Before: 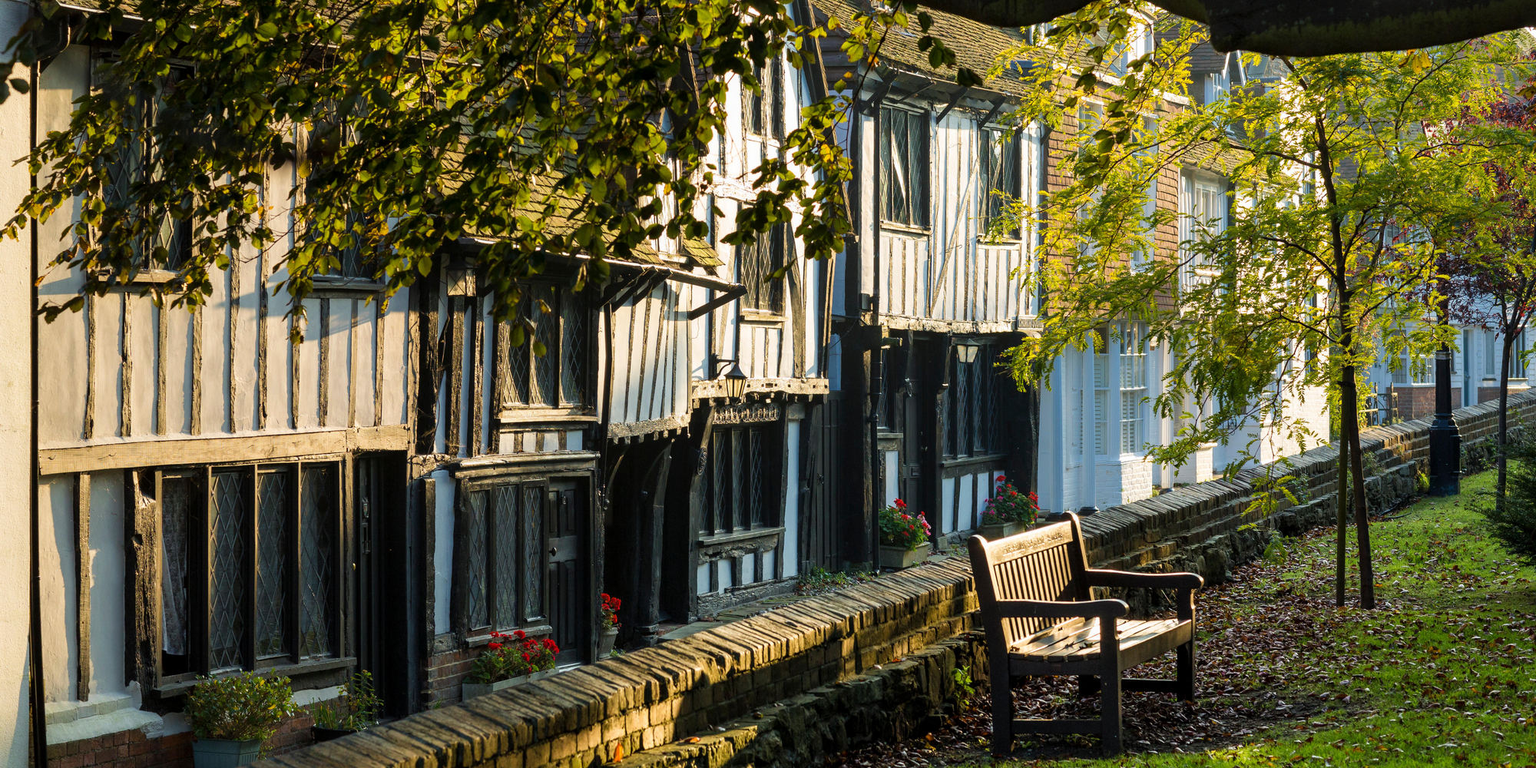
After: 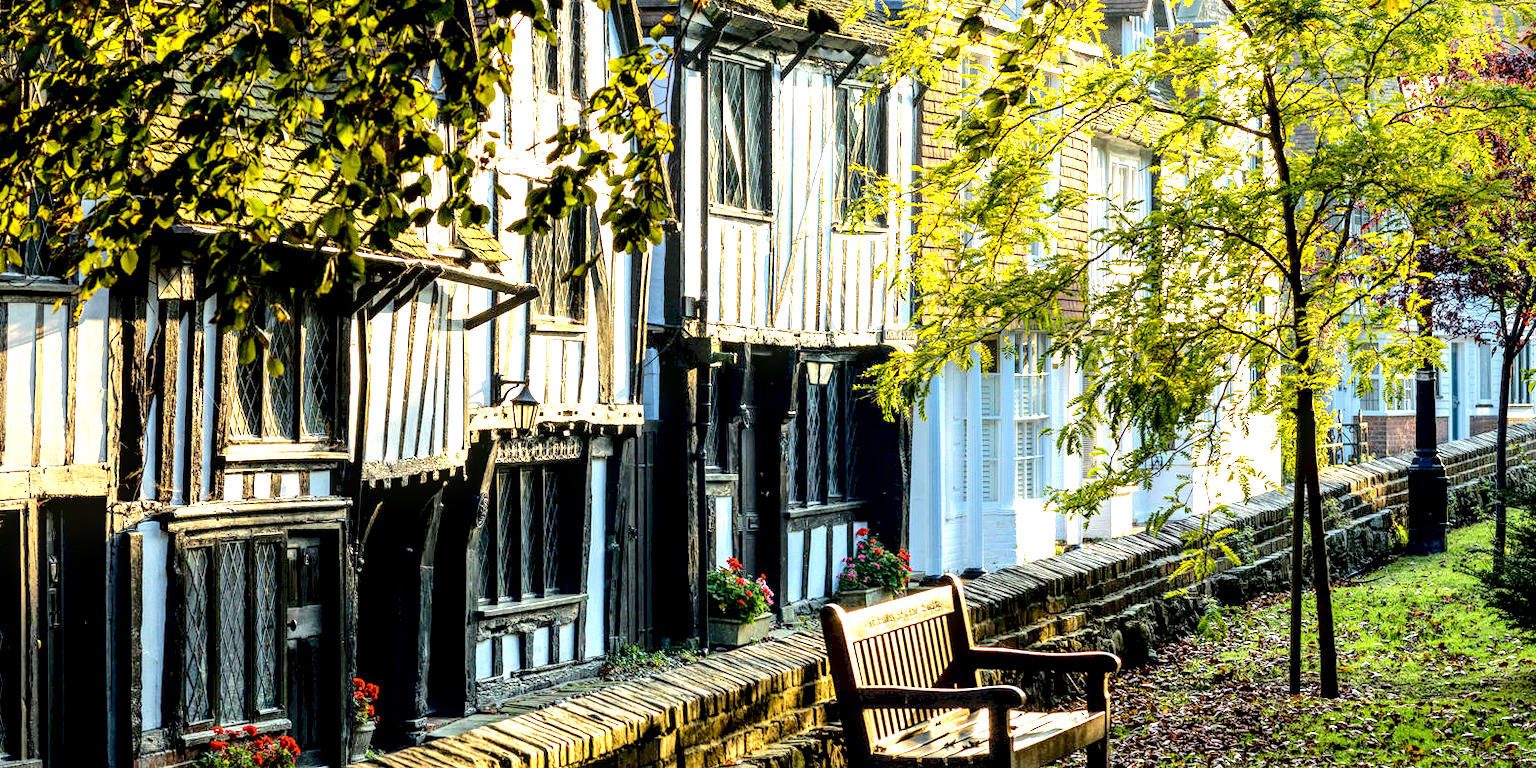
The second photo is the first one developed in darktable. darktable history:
crop and rotate: left 21.059%, top 7.907%, right 0.362%, bottom 13.444%
exposure: black level correction 0.011, exposure 1.078 EV, compensate exposure bias true, compensate highlight preservation false
tone curve: curves: ch0 [(0, 0) (0.003, 0.047) (0.011, 0.051) (0.025, 0.061) (0.044, 0.075) (0.069, 0.09) (0.1, 0.102) (0.136, 0.125) (0.177, 0.173) (0.224, 0.226) (0.277, 0.303) (0.335, 0.388) (0.399, 0.469) (0.468, 0.545) (0.543, 0.623) (0.623, 0.695) (0.709, 0.766) (0.801, 0.832) (0.898, 0.905) (1, 1)], color space Lab, independent channels, preserve colors none
local contrast: detail 160%
